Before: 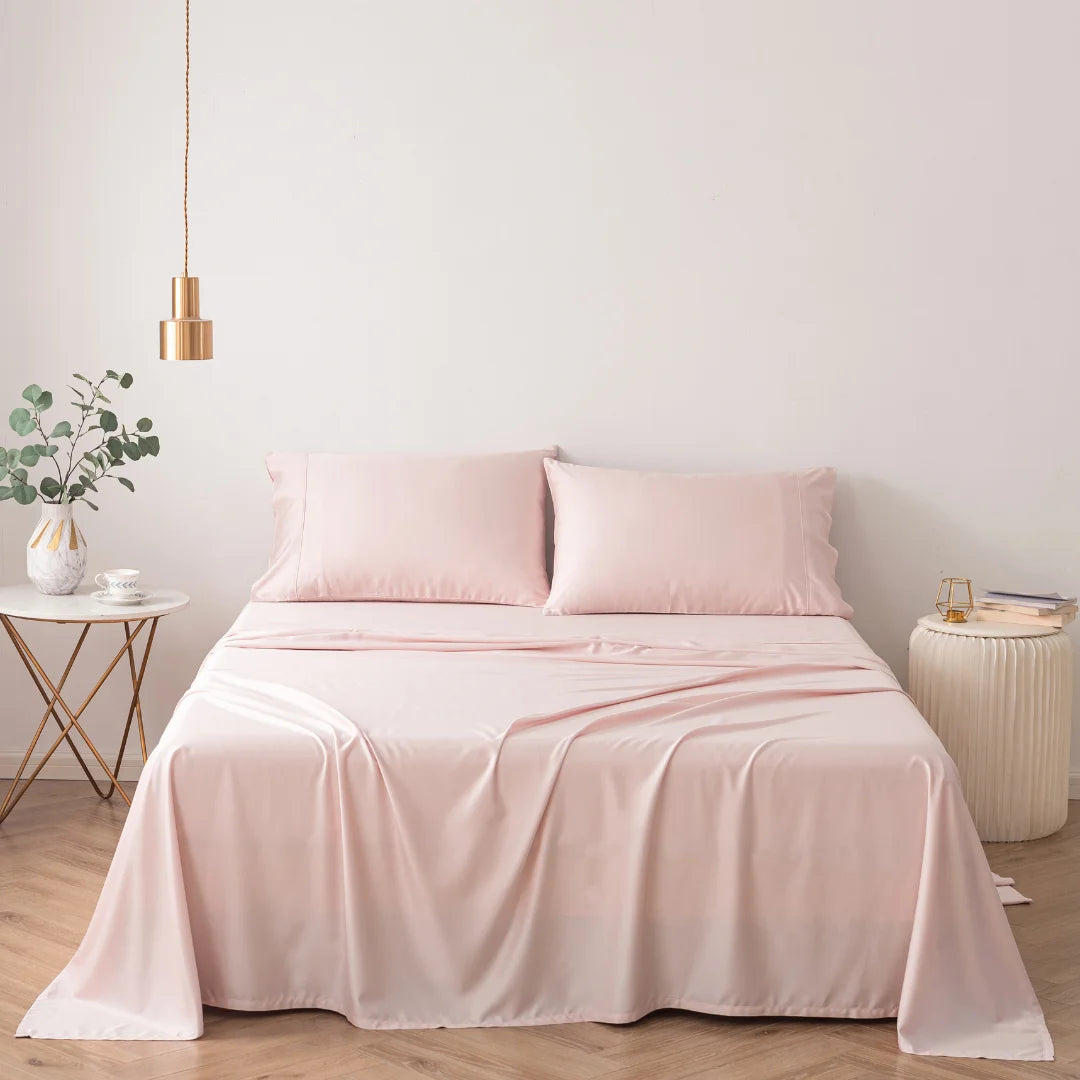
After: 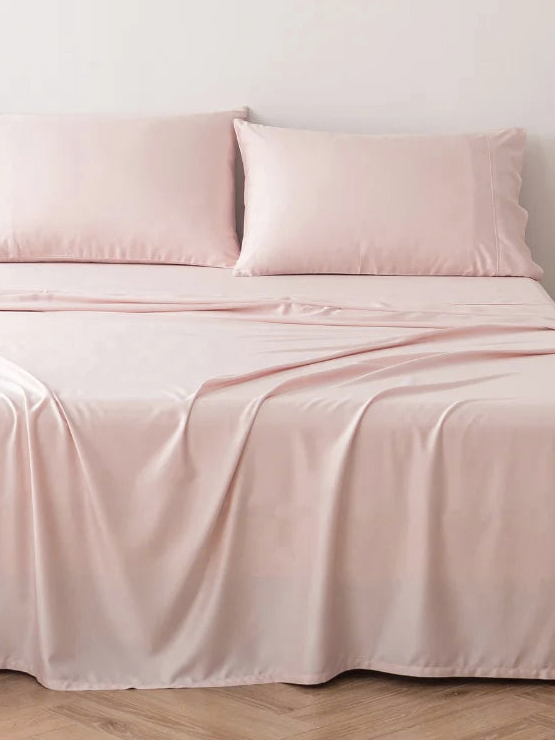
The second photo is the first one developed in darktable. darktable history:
color zones: curves: ch0 [(0.068, 0.464) (0.25, 0.5) (0.48, 0.508) (0.75, 0.536) (0.886, 0.476) (0.967, 0.456)]; ch1 [(0.066, 0.456) (0.25, 0.5) (0.616, 0.508) (0.746, 0.56) (0.934, 0.444)]
crop and rotate: left 28.762%, top 31.395%, right 19.837%
